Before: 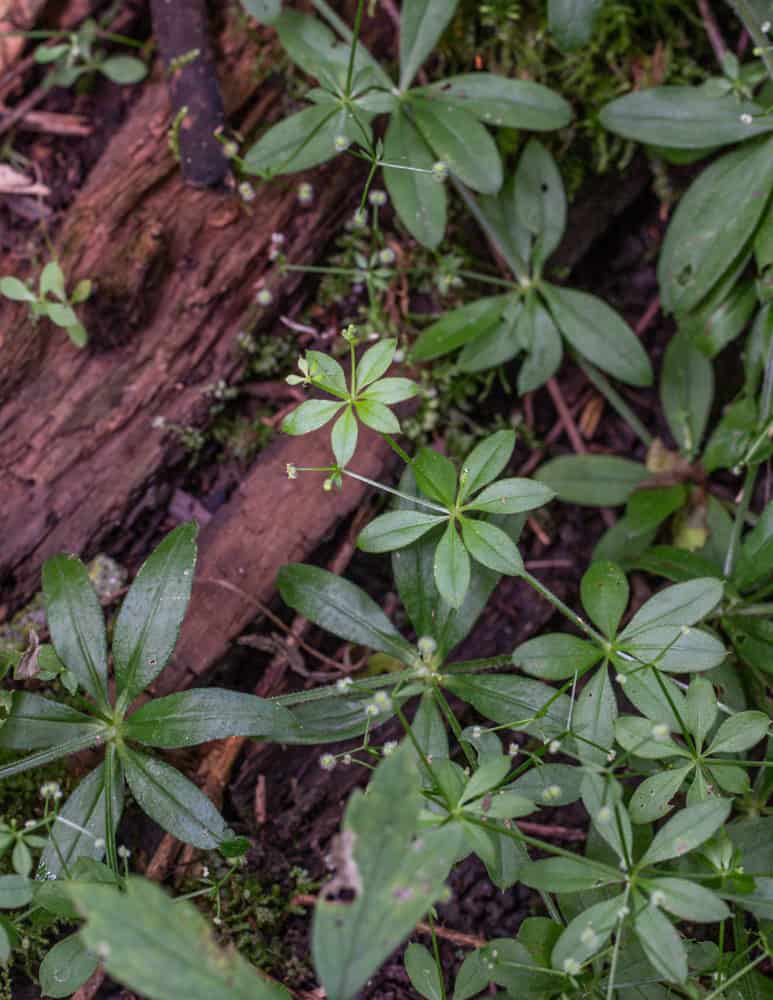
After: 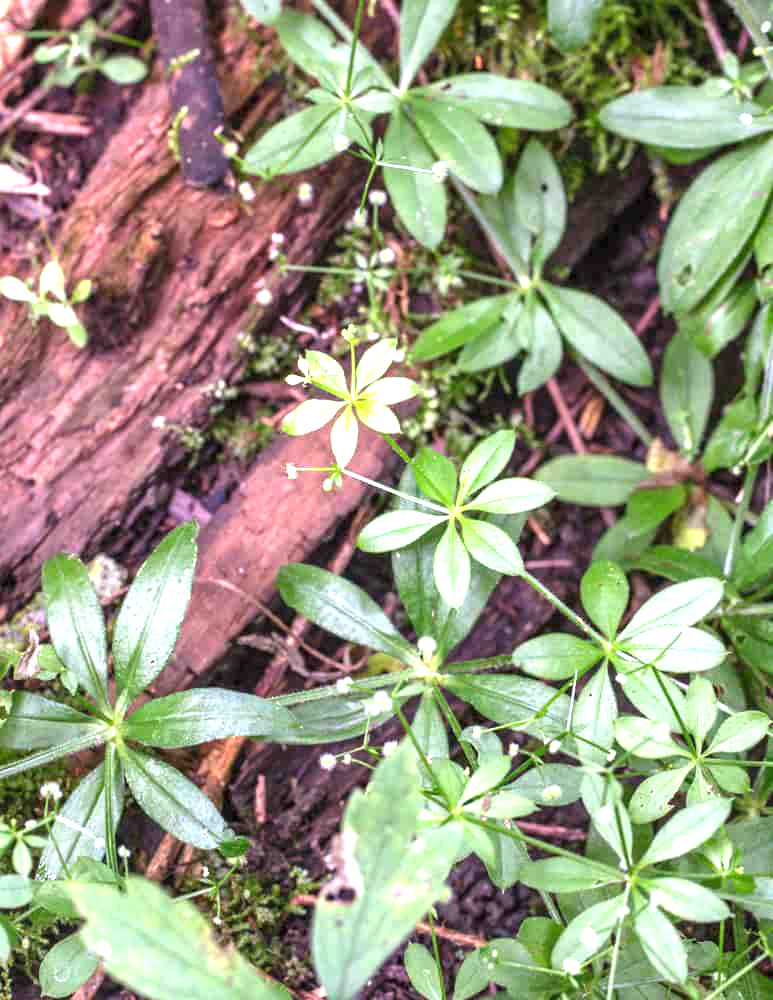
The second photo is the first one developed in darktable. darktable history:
exposure: exposure 1.996 EV, compensate highlight preservation false
